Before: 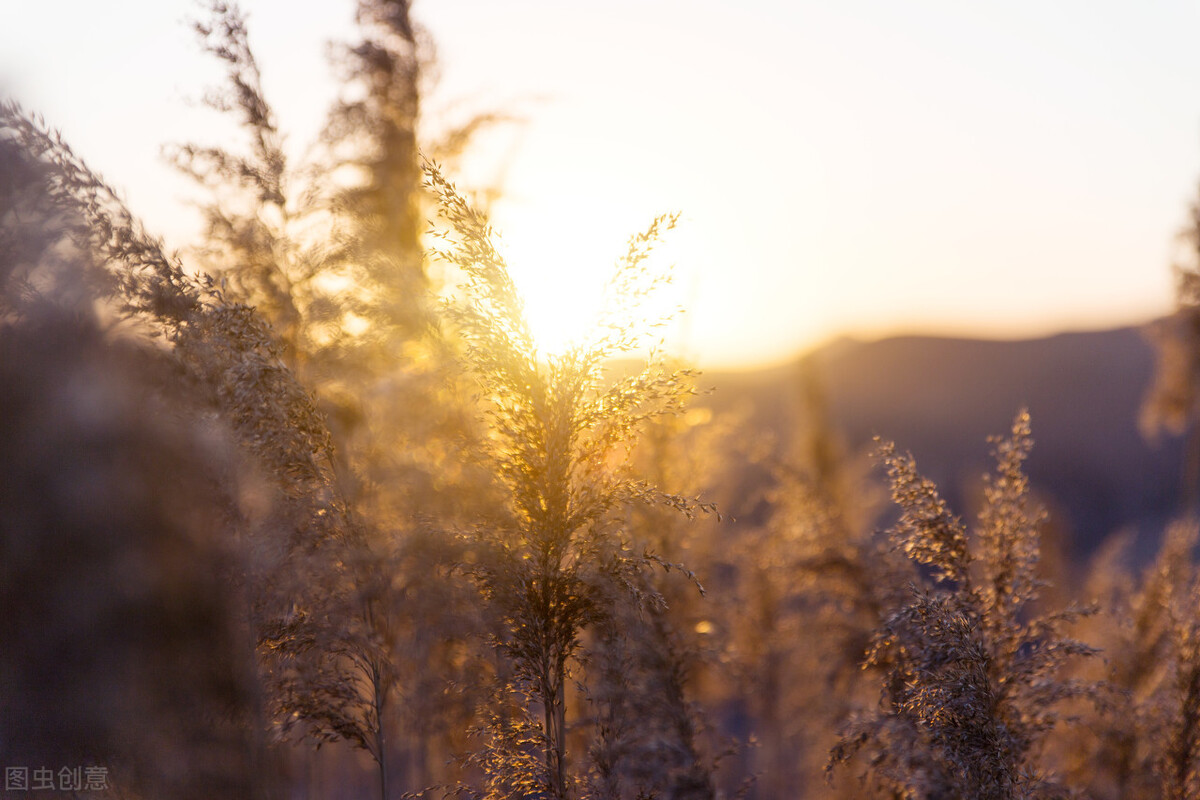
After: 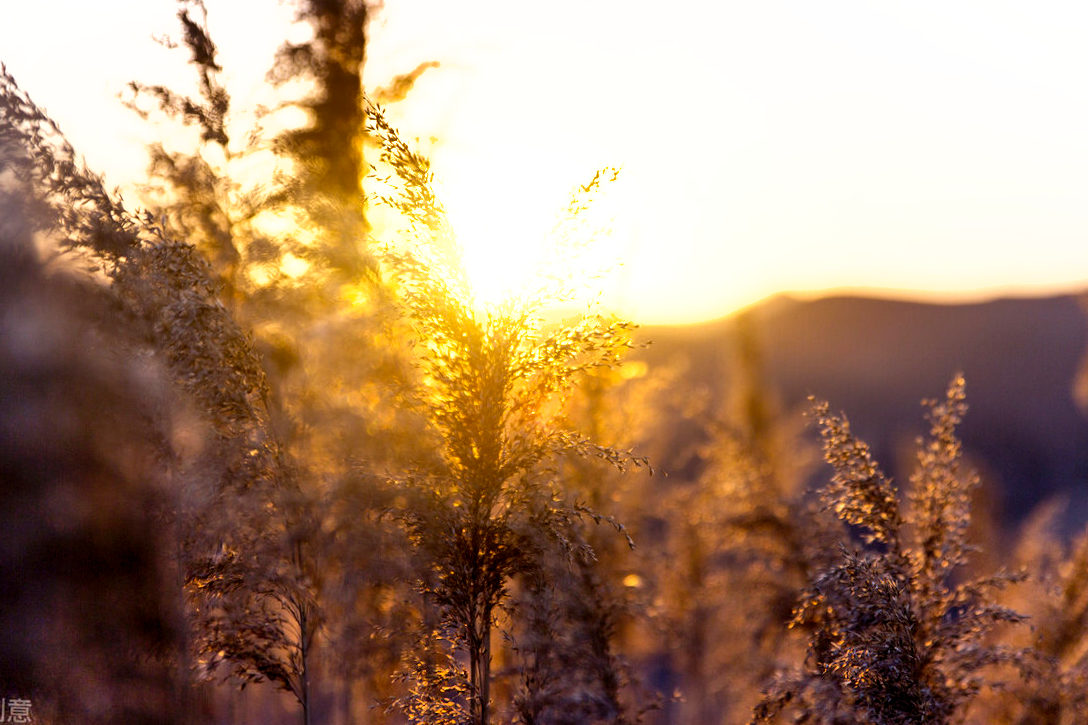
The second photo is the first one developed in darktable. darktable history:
shadows and highlights: low approximation 0.01, soften with gaussian
color balance: lift [0.991, 1, 1, 1], gamma [0.996, 1, 1, 1], input saturation 98.52%, contrast 20.34%, output saturation 103.72%
crop and rotate: angle -1.96°, left 3.097%, top 4.154%, right 1.586%, bottom 0.529%
